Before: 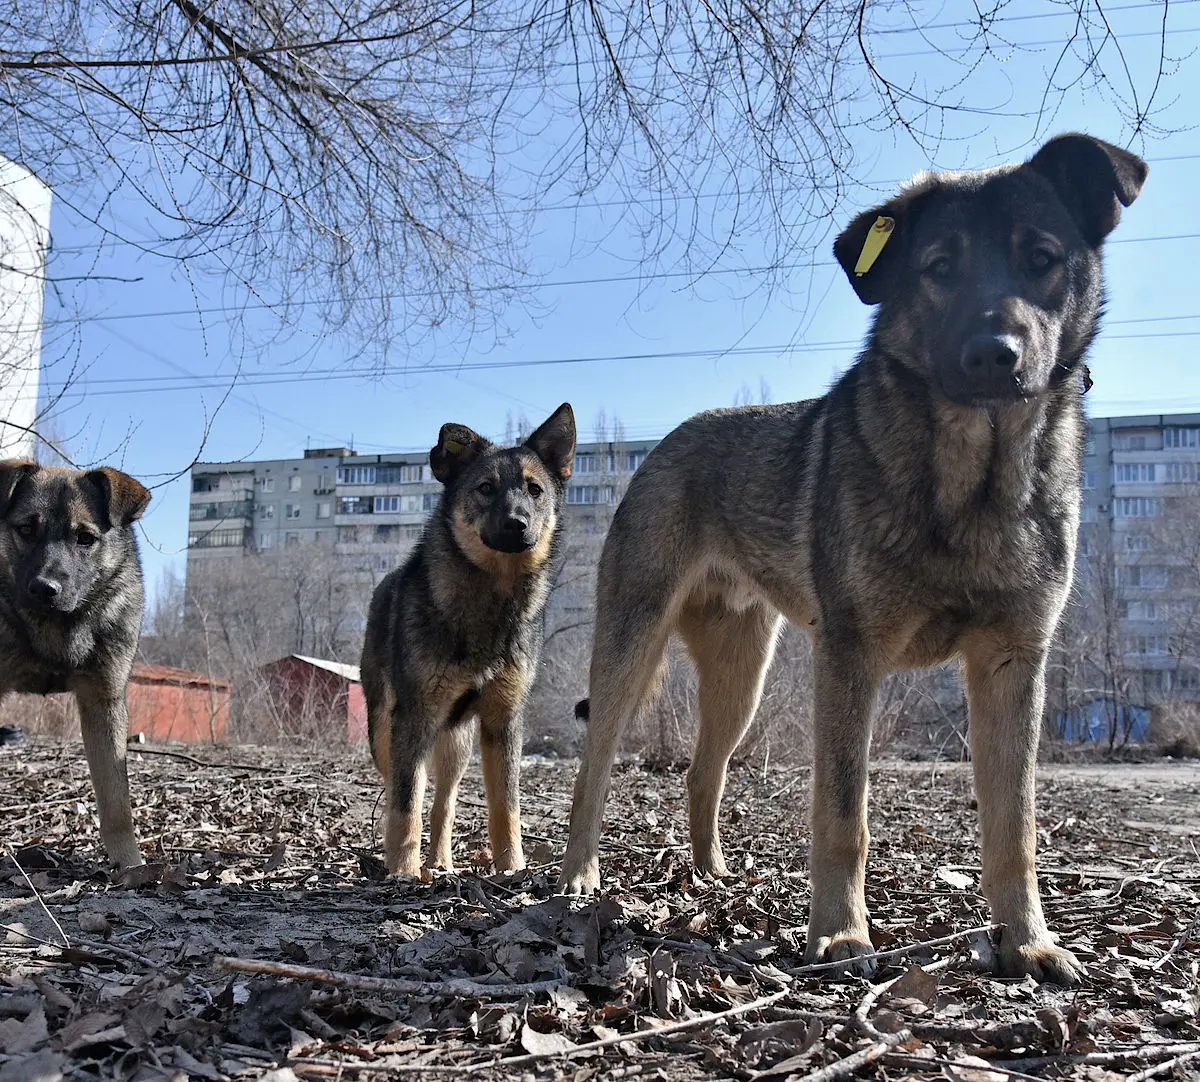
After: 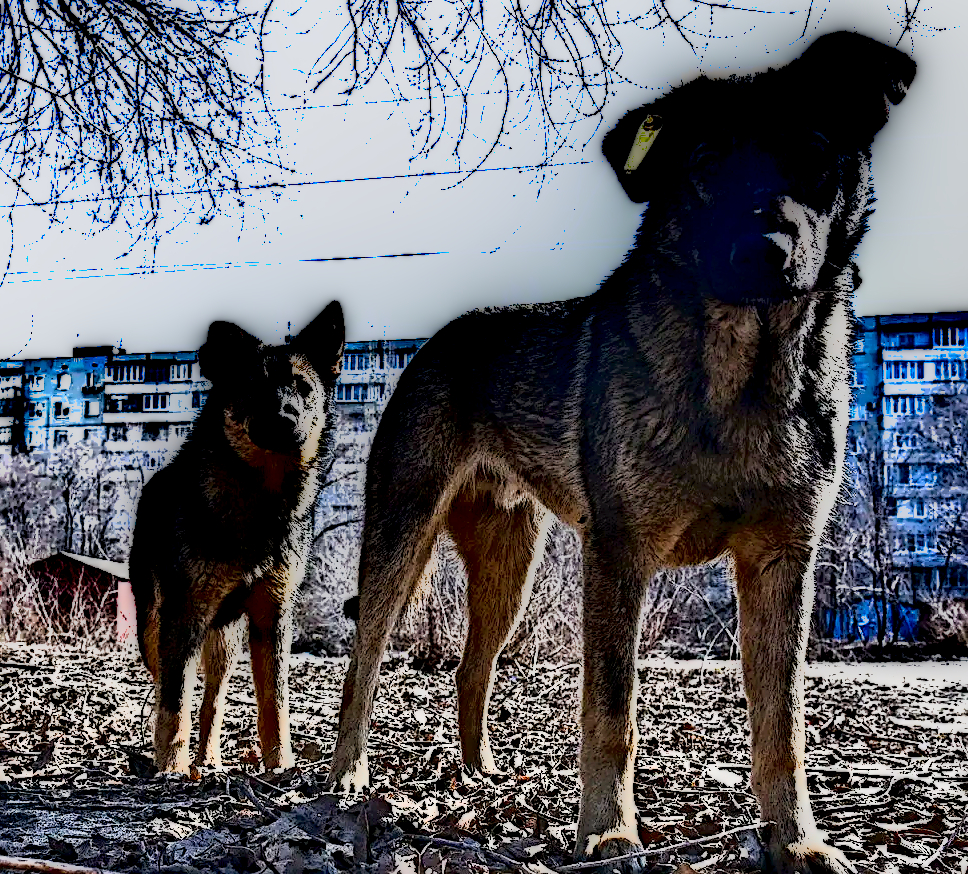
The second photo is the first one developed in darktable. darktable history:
sharpen: radius 2.655, amount 0.669
local contrast: highlights 0%, shadows 243%, detail 164%, midtone range 0.005
tone equalizer: -7 EV 0.155 EV, -6 EV 0.58 EV, -5 EV 1.12 EV, -4 EV 1.35 EV, -3 EV 1.13 EV, -2 EV 0.6 EV, -1 EV 0.162 EV
exposure: exposure 2.255 EV, compensate highlight preservation false
crop: left 19.326%, top 9.51%, right 0%, bottom 9.711%
color balance rgb: shadows lift › chroma 2.018%, shadows lift › hue 214.8°, perceptual saturation grading › global saturation 25.838%, contrast -10.629%
shadows and highlights: shadows 24.69, highlights -79.13, highlights color adjustment 77.57%, soften with gaussian
